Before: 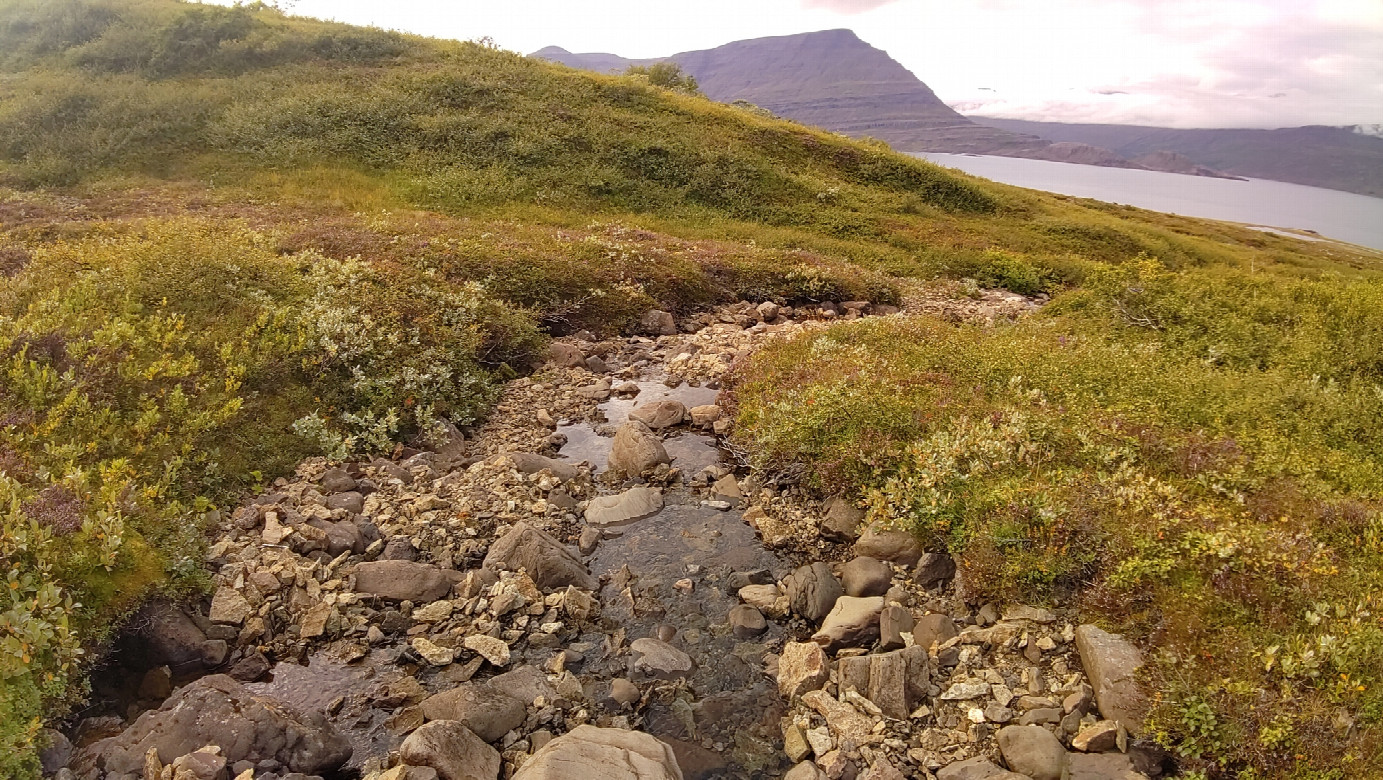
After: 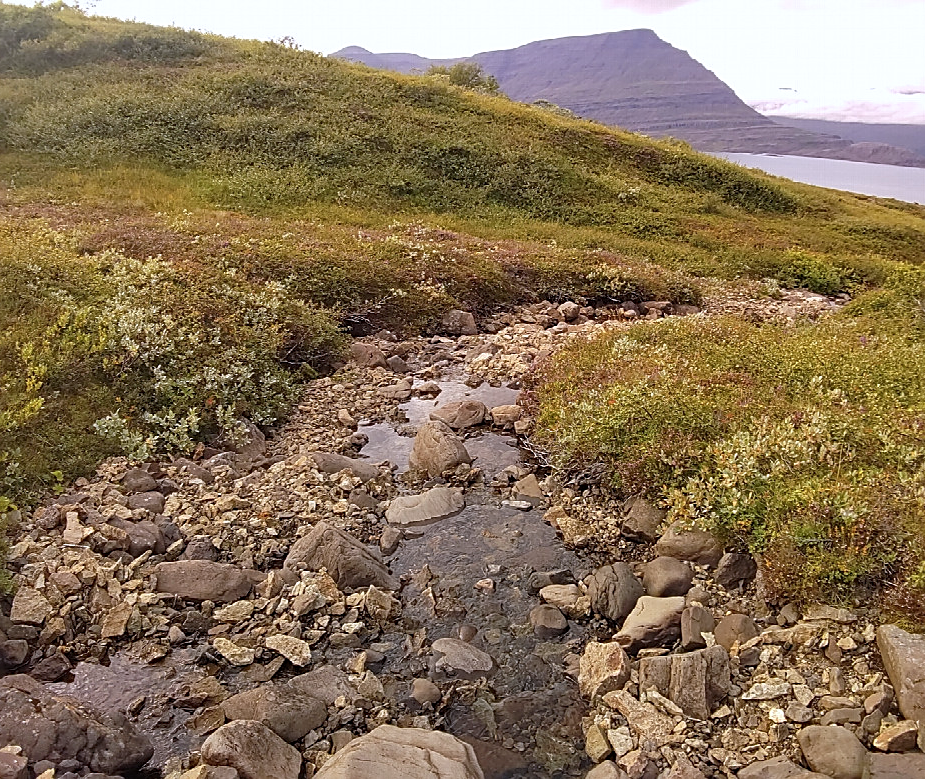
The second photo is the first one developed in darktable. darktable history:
sharpen: on, module defaults
crop and rotate: left 14.432%, right 18.631%
color calibration: illuminant as shot in camera, x 0.358, y 0.373, temperature 4628.91 K, saturation algorithm version 1 (2020)
